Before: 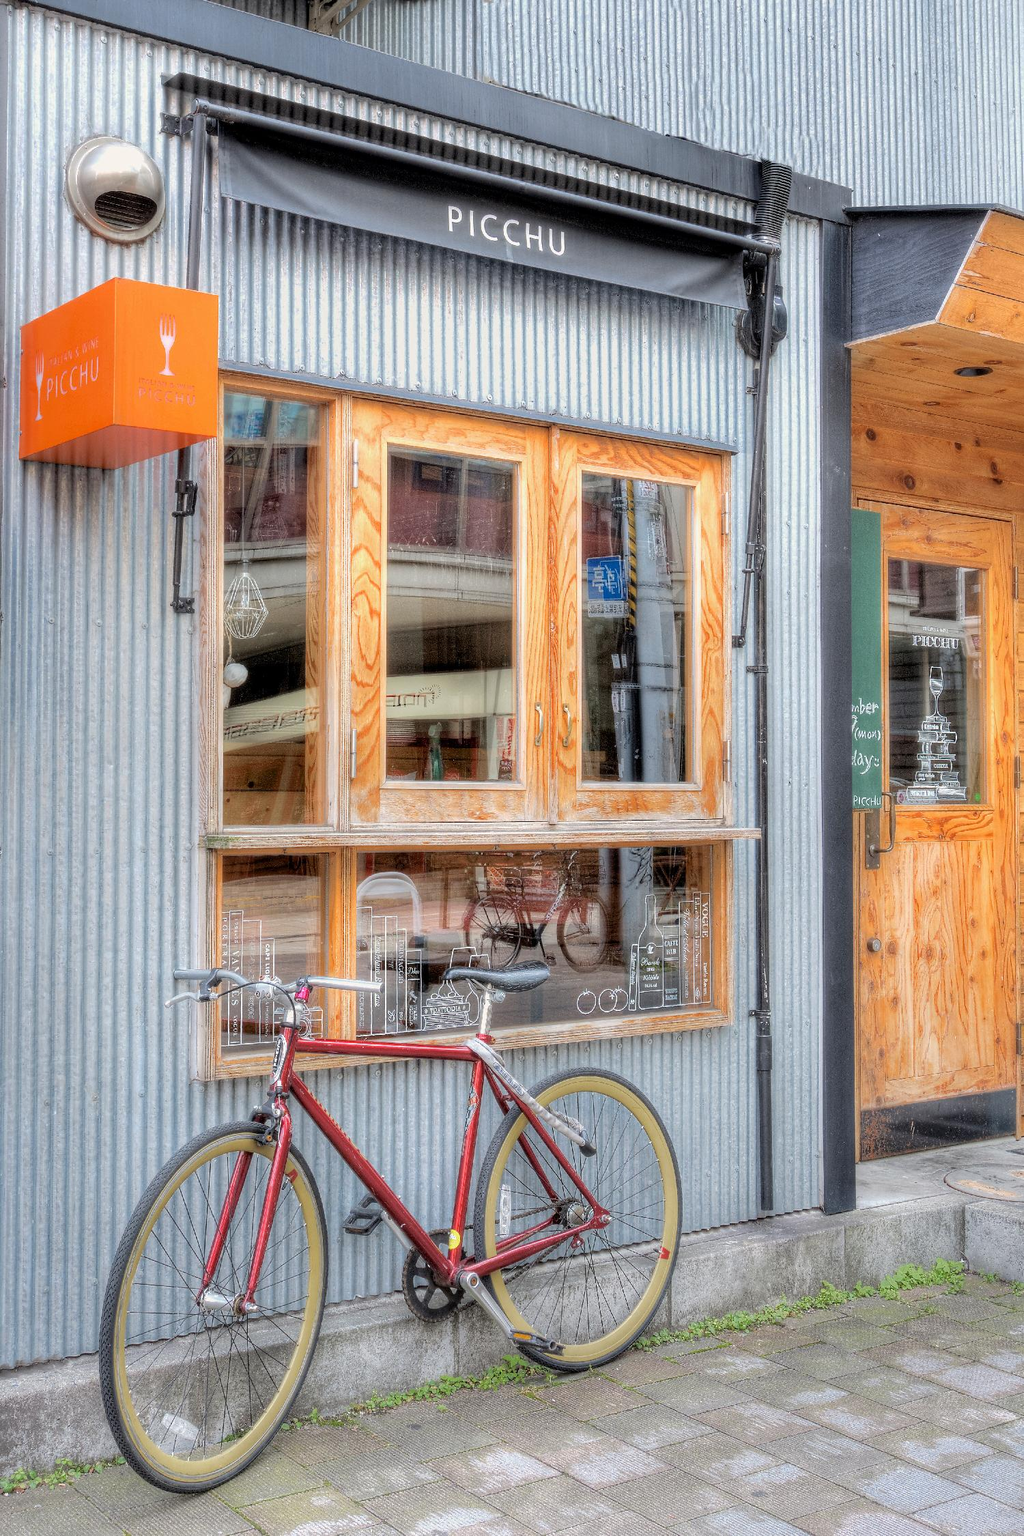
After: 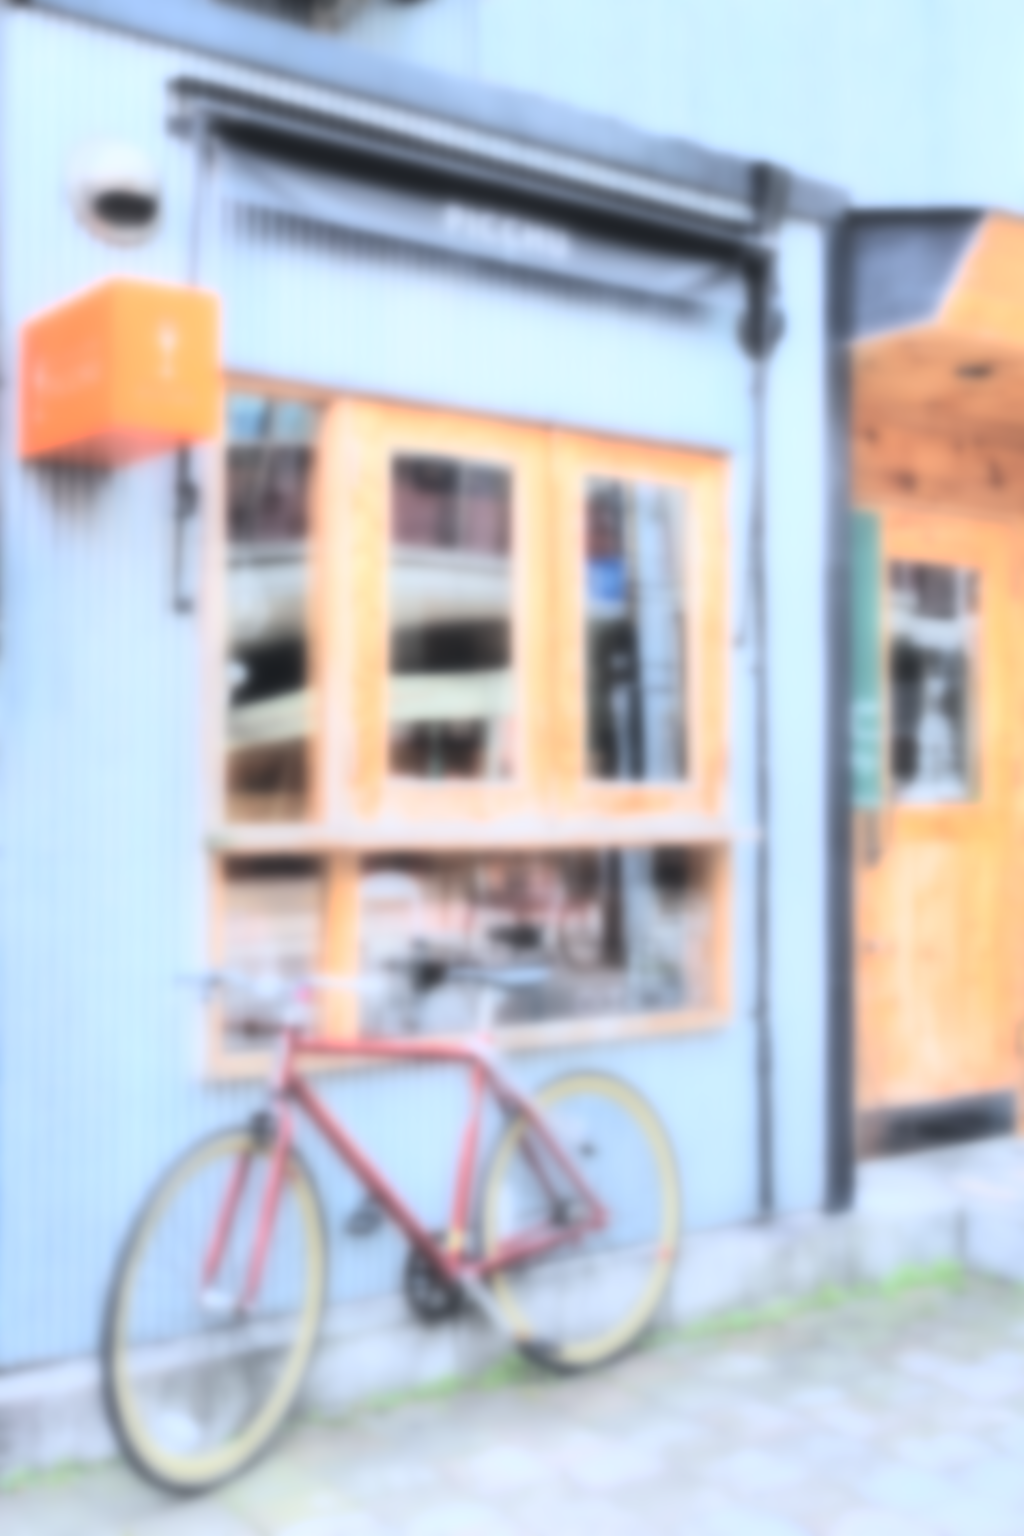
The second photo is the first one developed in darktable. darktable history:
sharpen: on, module defaults
color calibration: x 0.372, y 0.386, temperature 4283.97 K
rgb curve: curves: ch0 [(0, 0) (0.21, 0.15) (0.24, 0.21) (0.5, 0.75) (0.75, 0.96) (0.89, 0.99) (1, 1)]; ch1 [(0, 0.02) (0.21, 0.13) (0.25, 0.2) (0.5, 0.67) (0.75, 0.9) (0.89, 0.97) (1, 1)]; ch2 [(0, 0.02) (0.21, 0.13) (0.25, 0.2) (0.5, 0.67) (0.75, 0.9) (0.89, 0.97) (1, 1)], compensate middle gray true
exposure: black level correction -0.036, exposure -0.497 EV, compensate highlight preservation false
lowpass: on, module defaults
